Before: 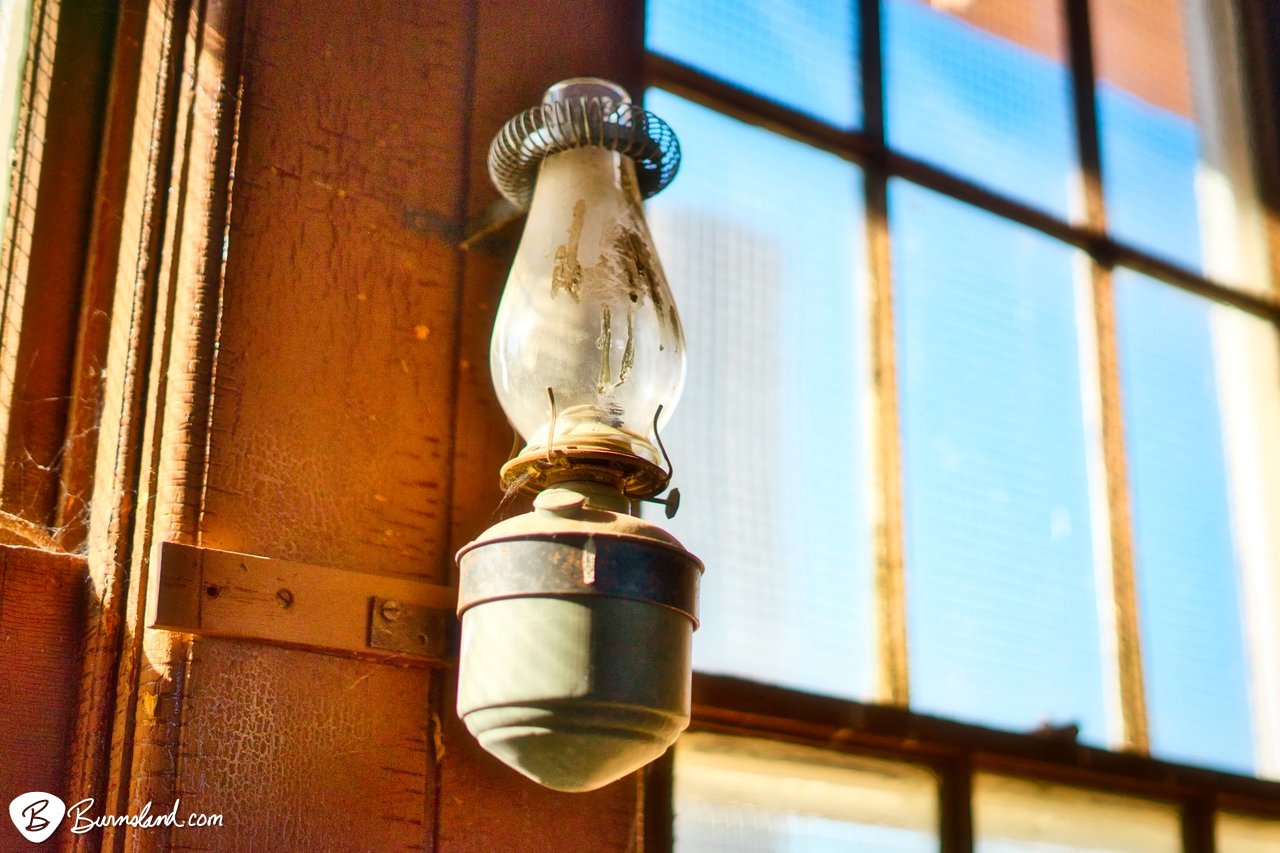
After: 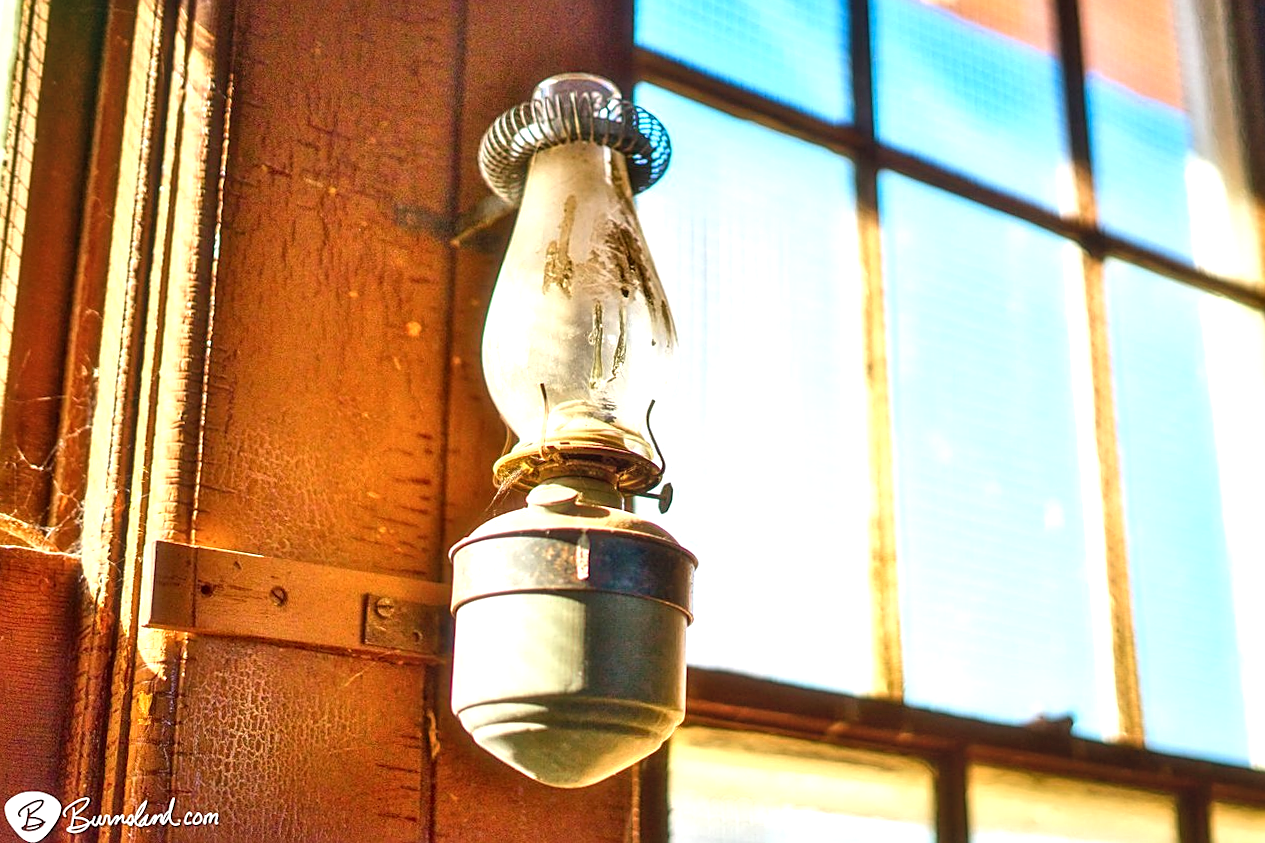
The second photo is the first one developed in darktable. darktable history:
rotate and perspective: rotation -0.45°, automatic cropping original format, crop left 0.008, crop right 0.992, crop top 0.012, crop bottom 0.988
local contrast: on, module defaults
sharpen: on, module defaults
exposure: exposure 0.636 EV, compensate highlight preservation false
